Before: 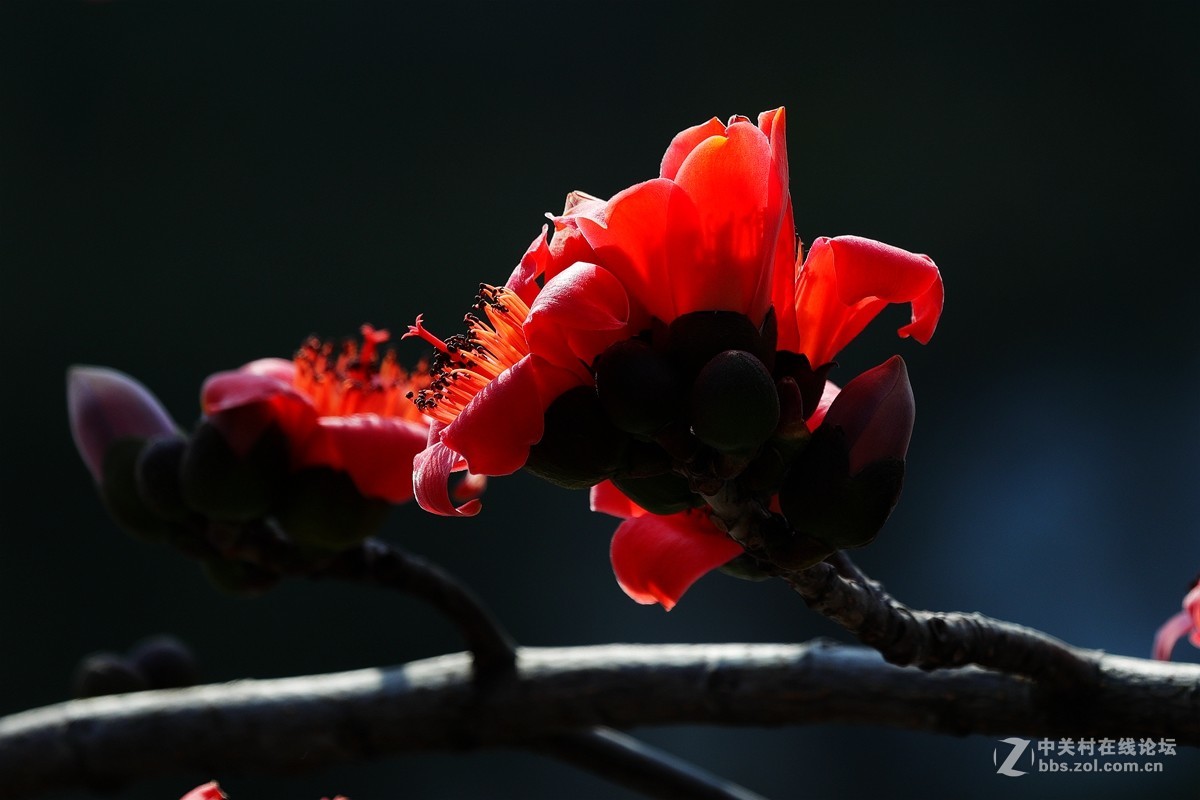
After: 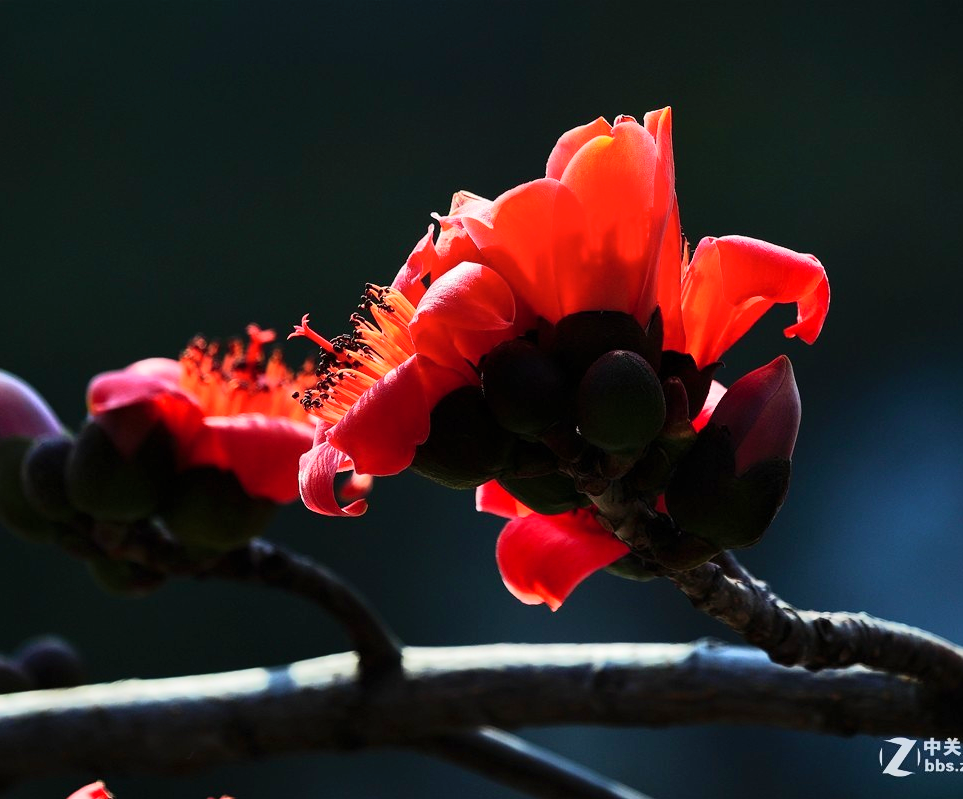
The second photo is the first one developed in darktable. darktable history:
shadows and highlights: low approximation 0.01, soften with gaussian
velvia: on, module defaults
crop and rotate: left 9.5%, right 10.211%
